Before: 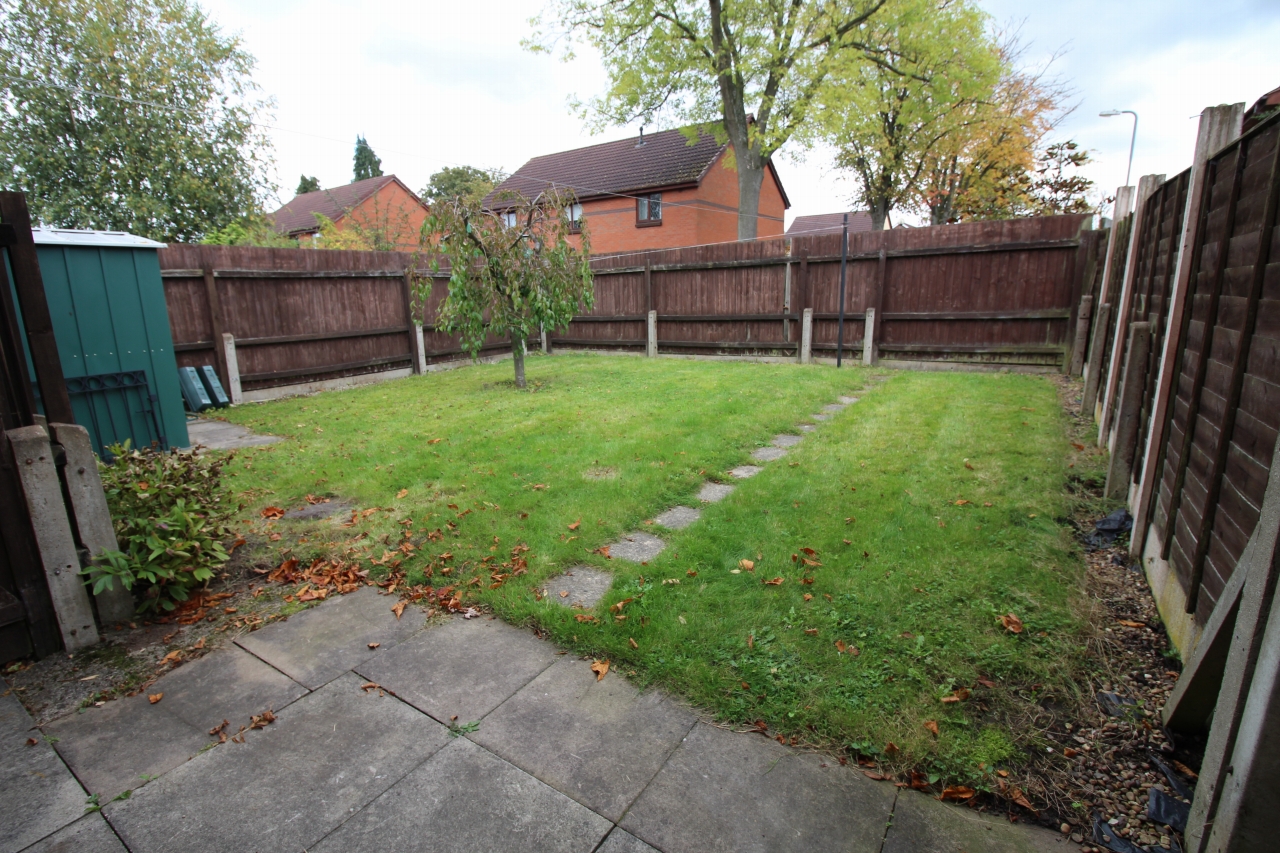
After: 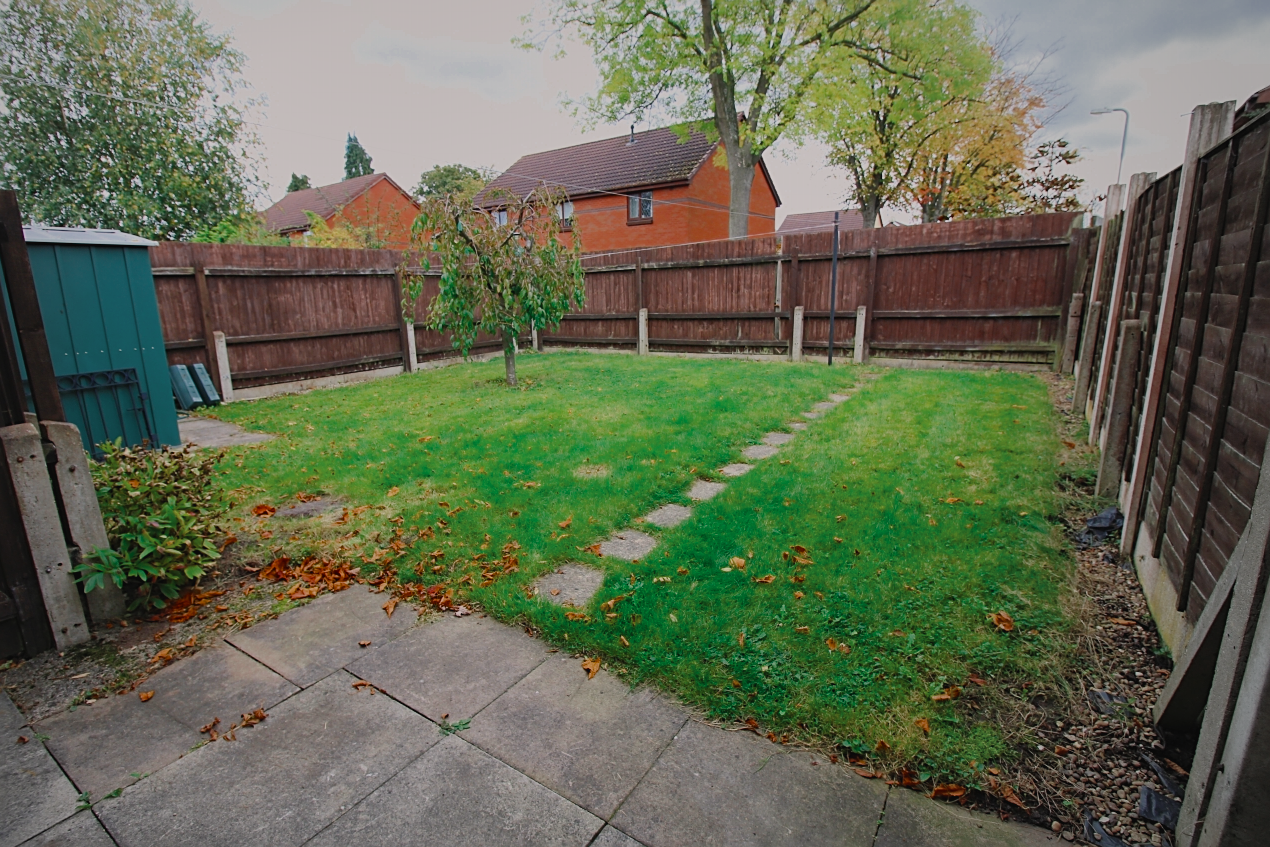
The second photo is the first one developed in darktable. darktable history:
crop and rotate: left 0.746%, top 0.385%, bottom 0.265%
contrast brightness saturation: saturation 0.184
vignetting: fall-off start 71.79%, brightness -0.165, center (-0.147, 0.02)
sharpen: on, module defaults
color balance rgb: highlights gain › chroma 0.878%, highlights gain › hue 28.58°, global offset › luminance 0.477%, linear chroma grading › global chroma 16.965%, perceptual saturation grading › global saturation 20%, perceptual saturation grading › highlights -25.469%, perceptual saturation grading › shadows 24.605%
shadows and highlights: on, module defaults
color zones: curves: ch0 [(0, 0.5) (0.125, 0.4) (0.25, 0.5) (0.375, 0.4) (0.5, 0.4) (0.625, 0.35) (0.75, 0.35) (0.875, 0.5)]; ch1 [(0, 0.35) (0.125, 0.45) (0.25, 0.35) (0.375, 0.35) (0.5, 0.35) (0.625, 0.35) (0.75, 0.45) (0.875, 0.35)]; ch2 [(0, 0.6) (0.125, 0.5) (0.25, 0.5) (0.375, 0.6) (0.5, 0.6) (0.625, 0.5) (0.75, 0.5) (0.875, 0.5)]
filmic rgb: black relative exposure -7.65 EV, white relative exposure 4.56 EV, hardness 3.61, preserve chrominance max RGB, color science v6 (2022), contrast in shadows safe, contrast in highlights safe
